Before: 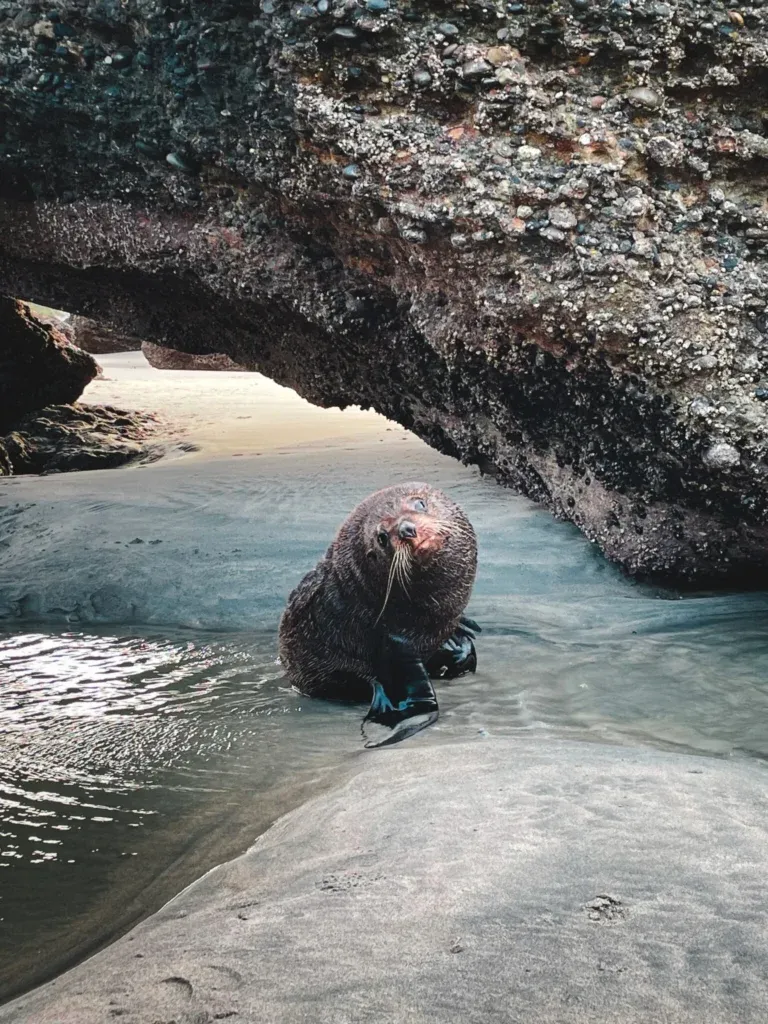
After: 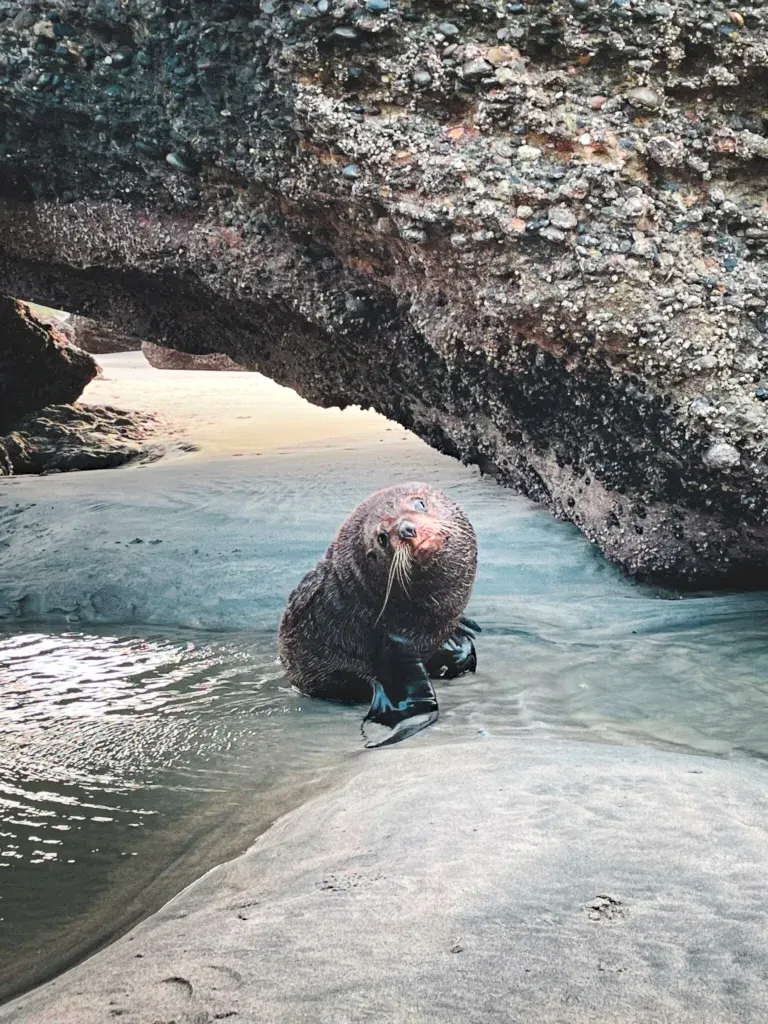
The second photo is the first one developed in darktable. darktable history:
haze removal: compatibility mode true, adaptive false
contrast brightness saturation: contrast 0.135, brightness 0.214
tone equalizer: on, module defaults
